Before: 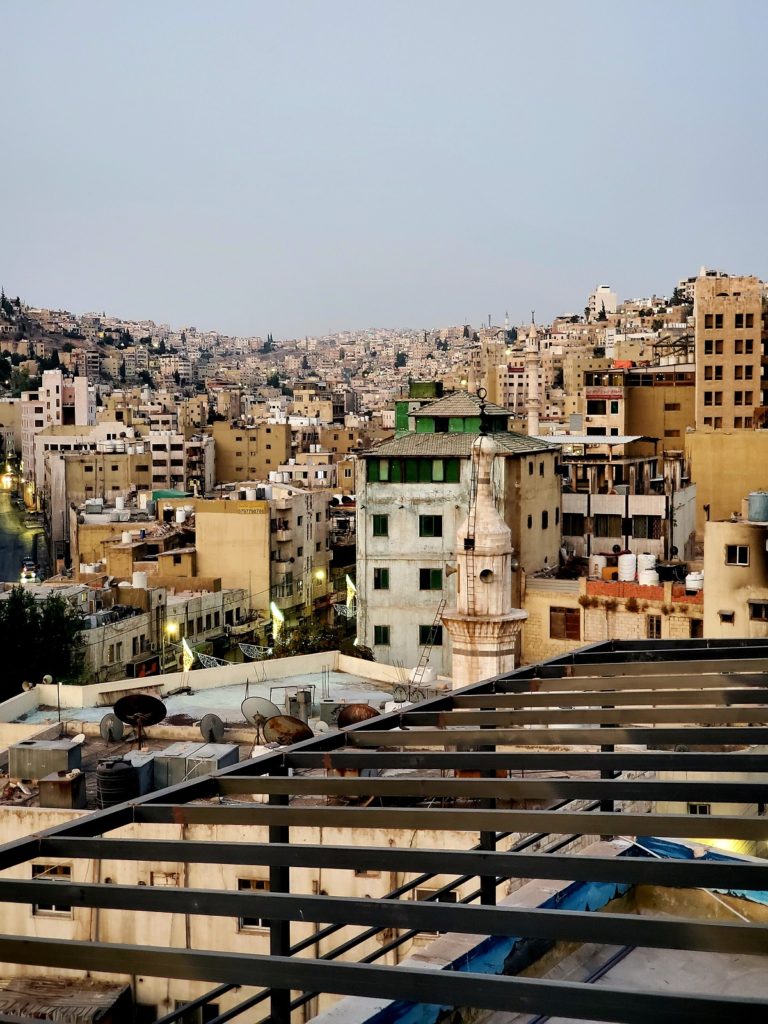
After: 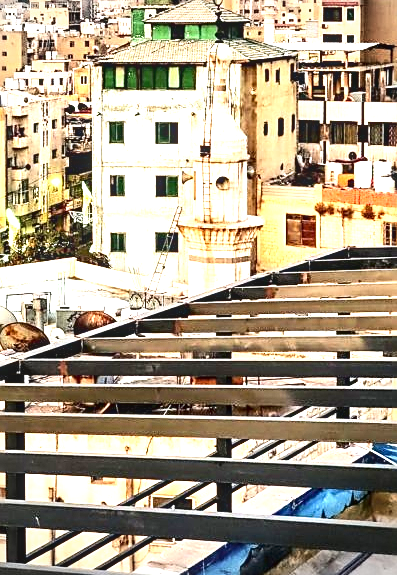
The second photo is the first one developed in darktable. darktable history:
crop: left 34.398%, top 38.401%, right 13.842%, bottom 5.397%
contrast brightness saturation: contrast 0.217
local contrast: on, module defaults
vignetting: unbound false
sharpen: on, module defaults
exposure: black level correction 0, exposure 2.111 EV, compensate highlight preservation false
